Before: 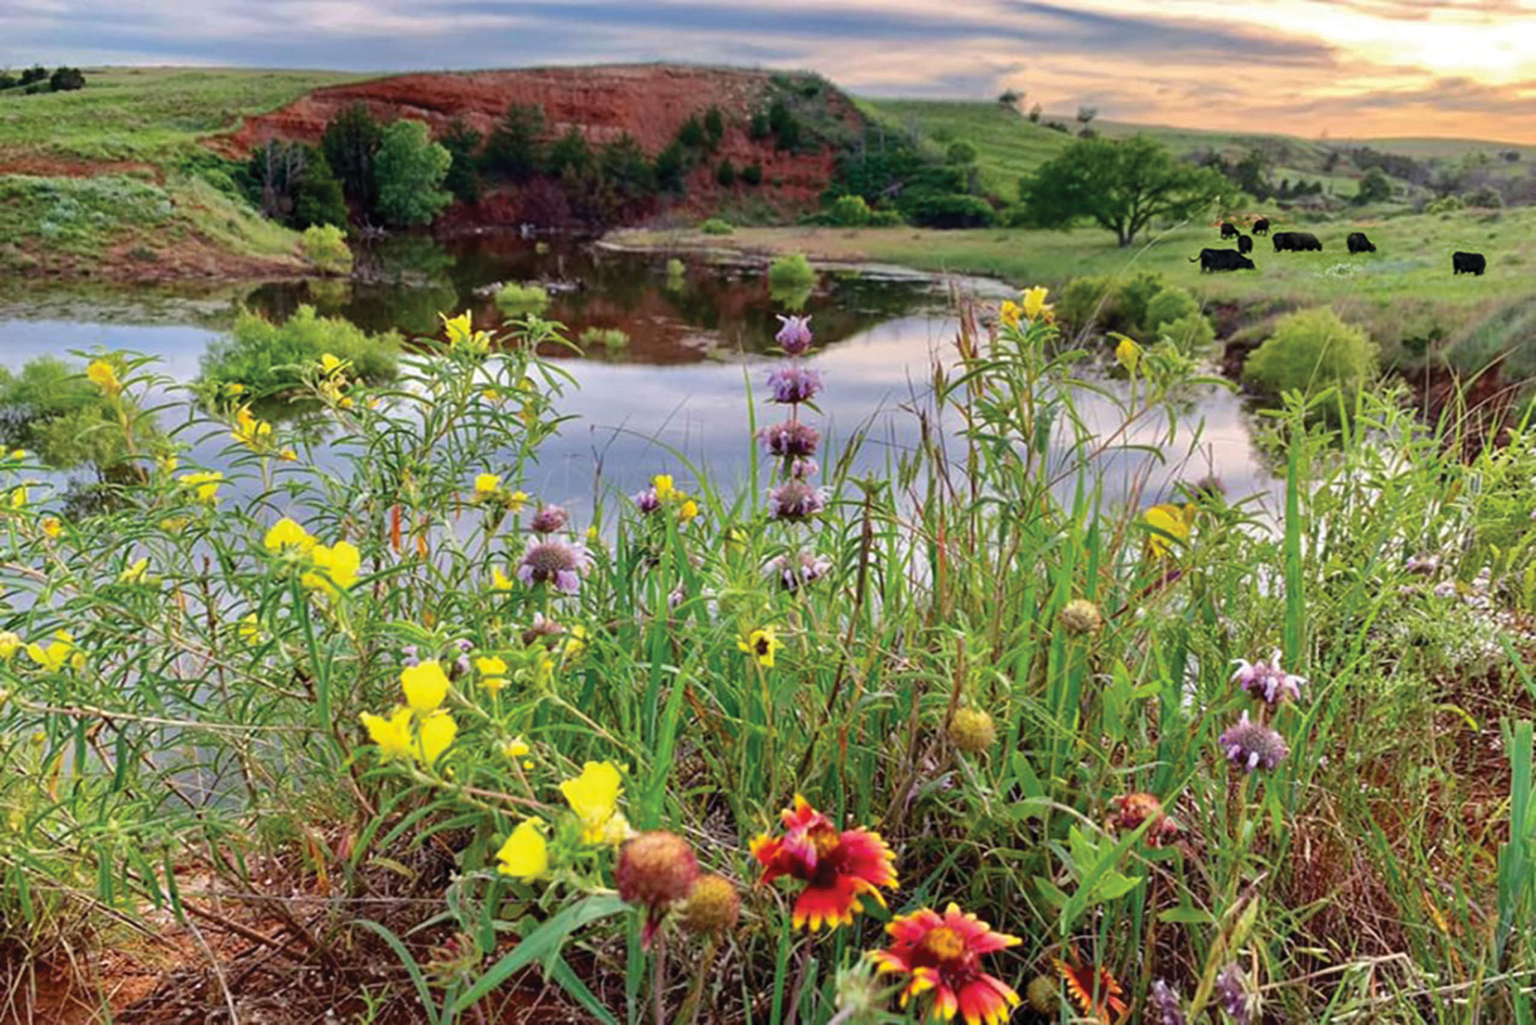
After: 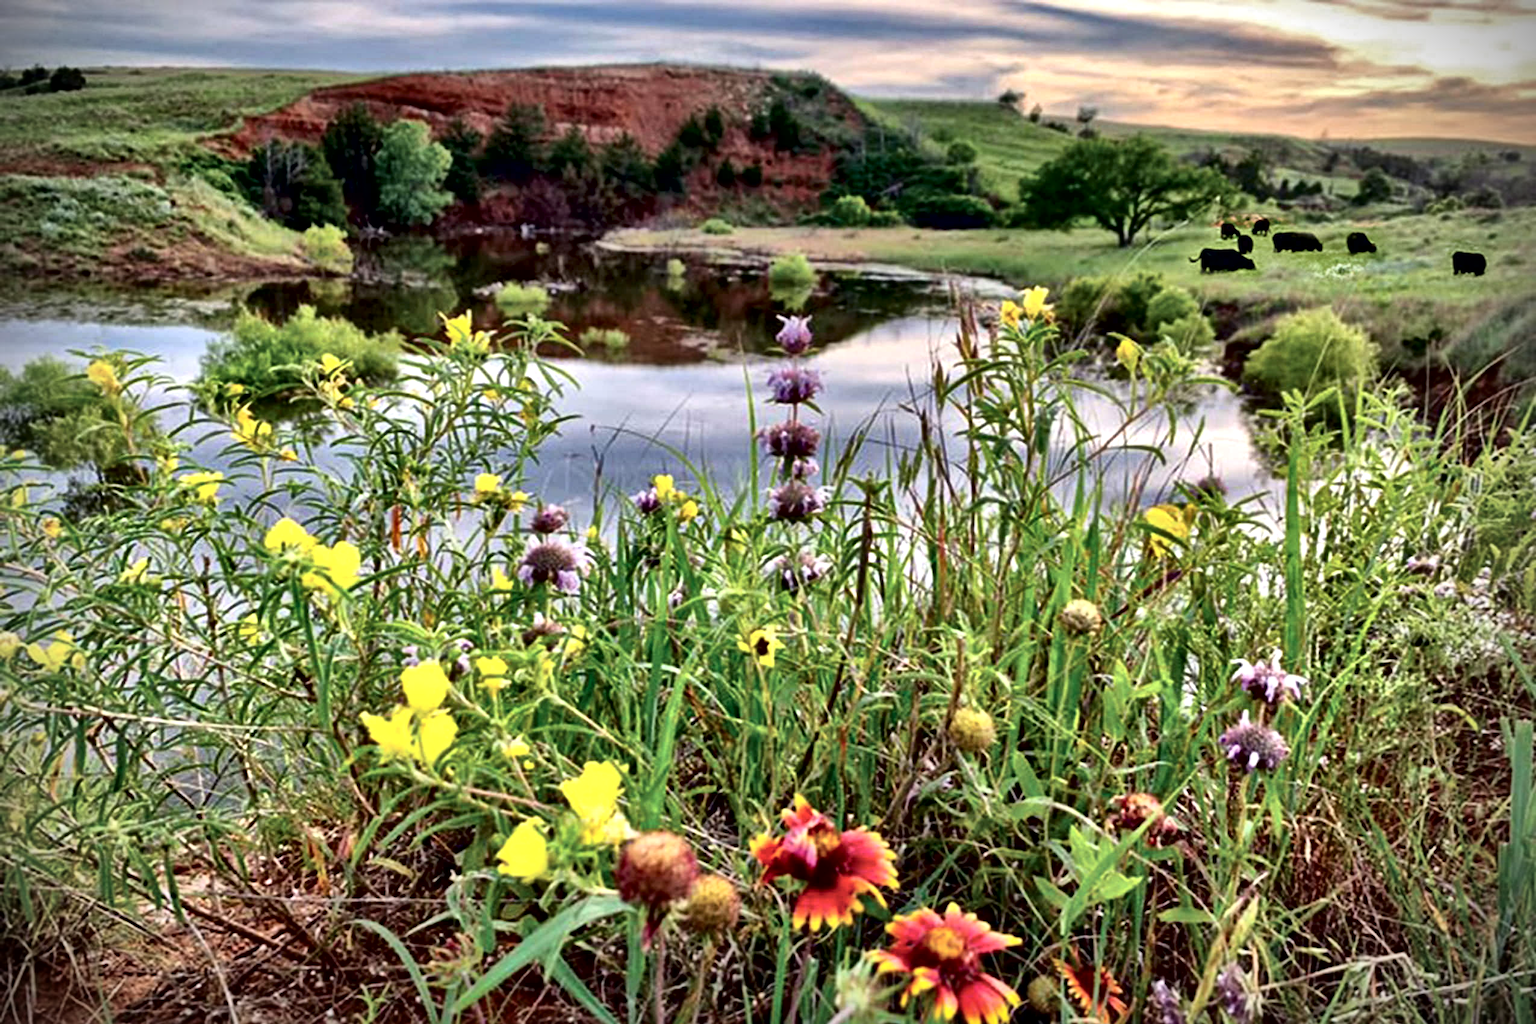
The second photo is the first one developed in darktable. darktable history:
vignetting: brightness -0.832
exposure: compensate exposure bias true, compensate highlight preservation false
local contrast: mode bilateral grid, contrast 43, coarseness 69, detail 215%, midtone range 0.2
